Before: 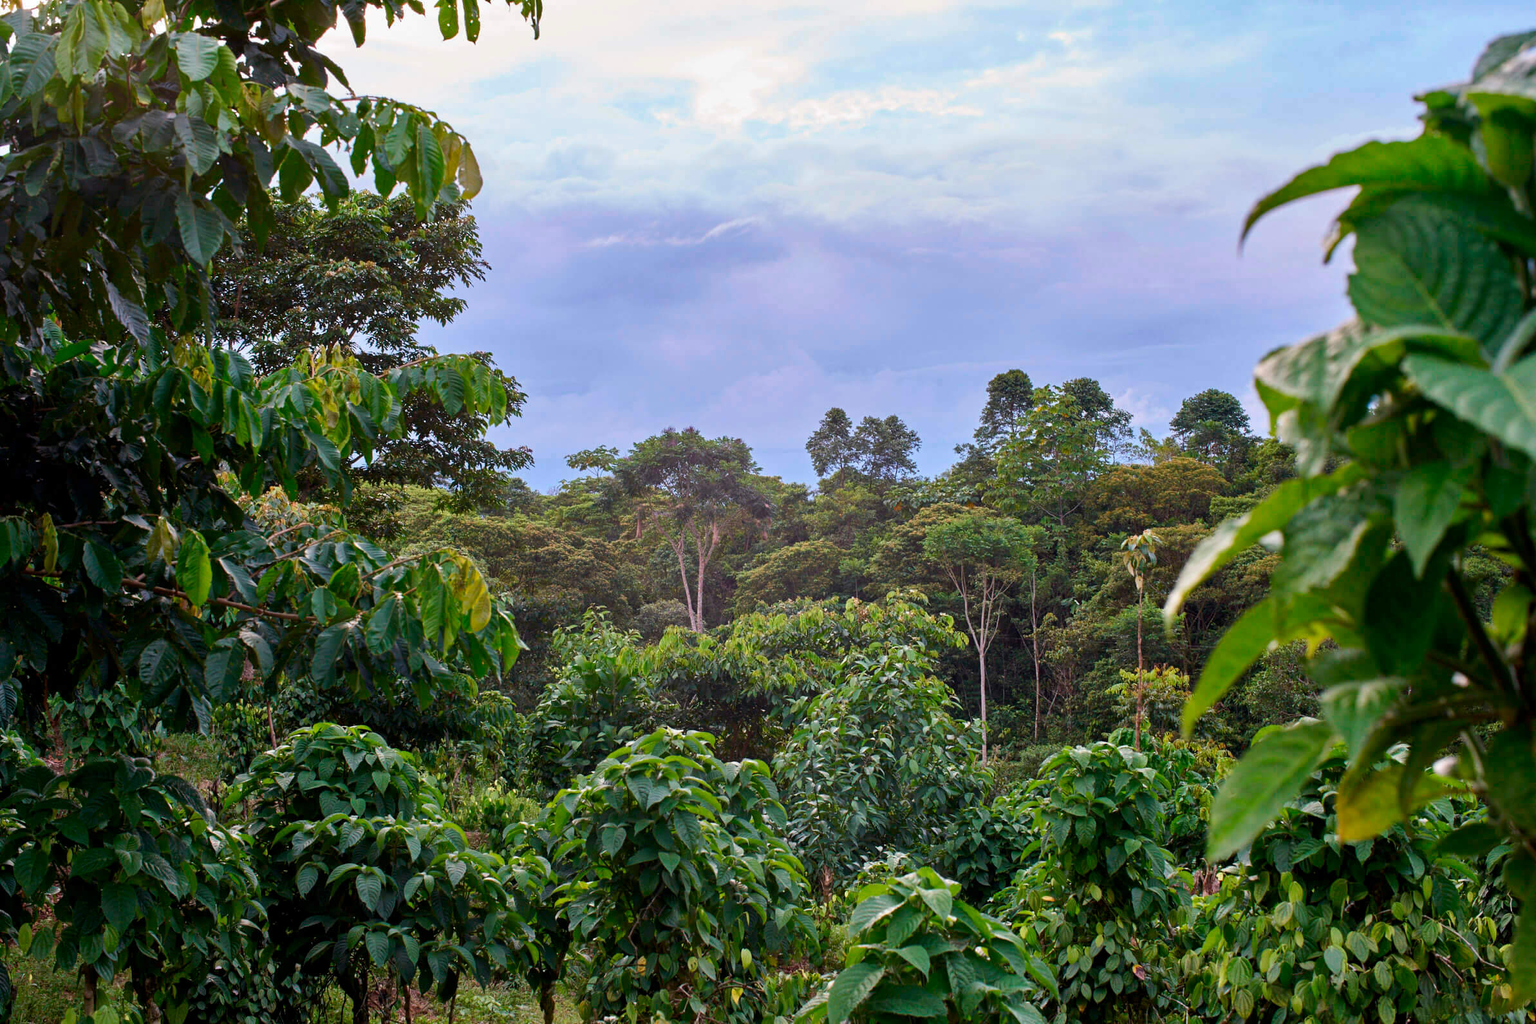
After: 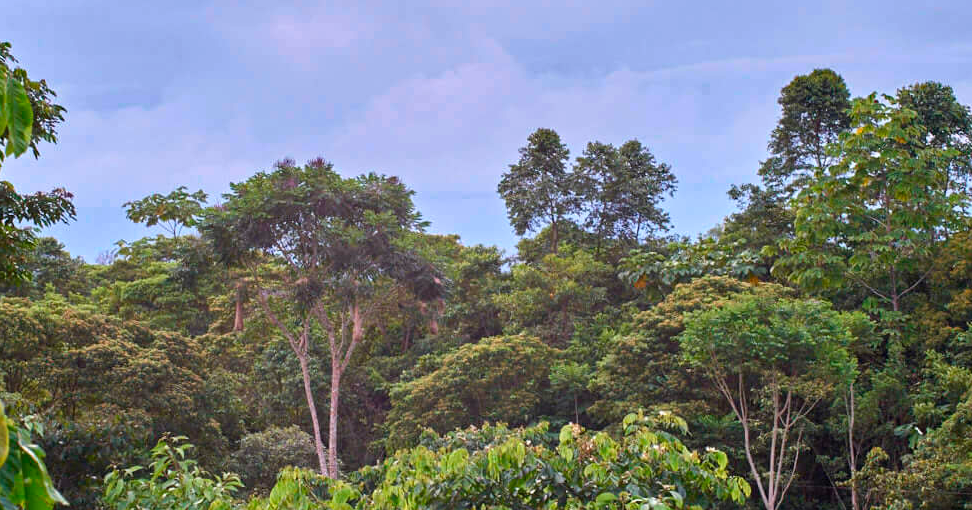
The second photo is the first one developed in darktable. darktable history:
crop: left 31.641%, top 31.769%, right 27.584%, bottom 36.17%
haze removal: adaptive false
levels: white 99.96%, levels [0, 0.476, 0.951]
